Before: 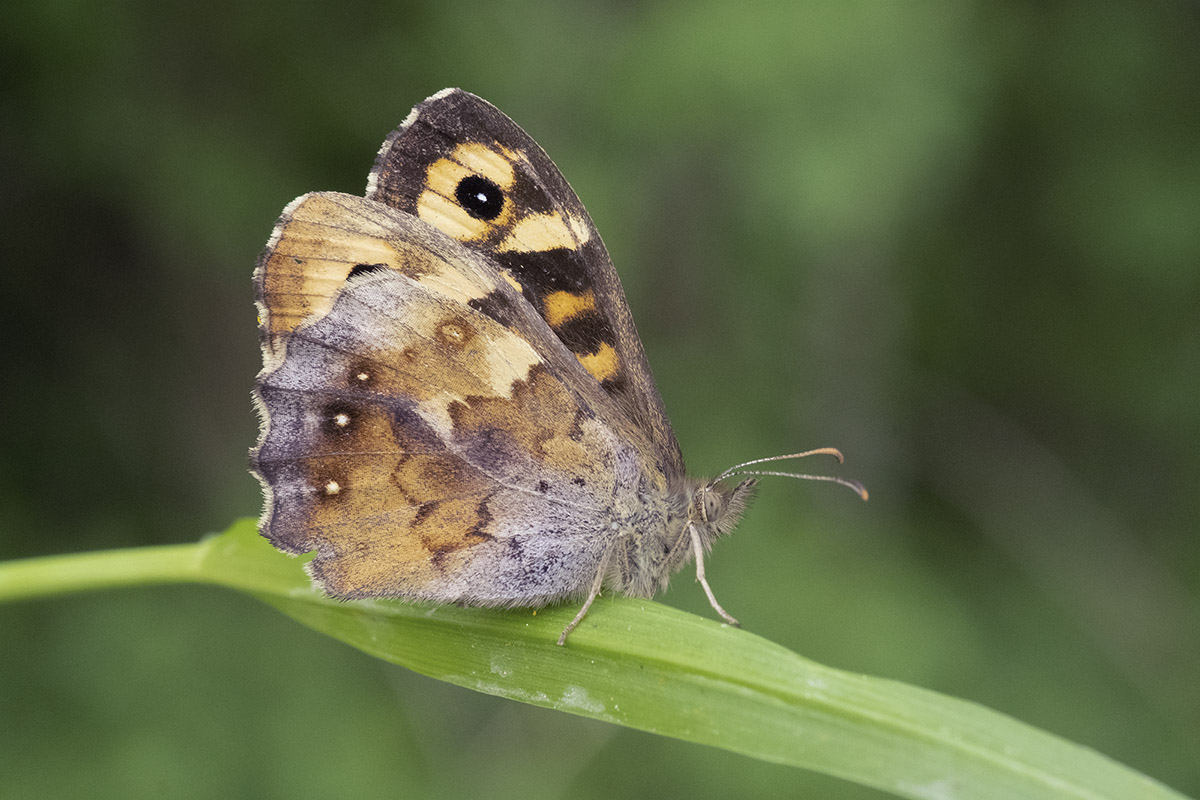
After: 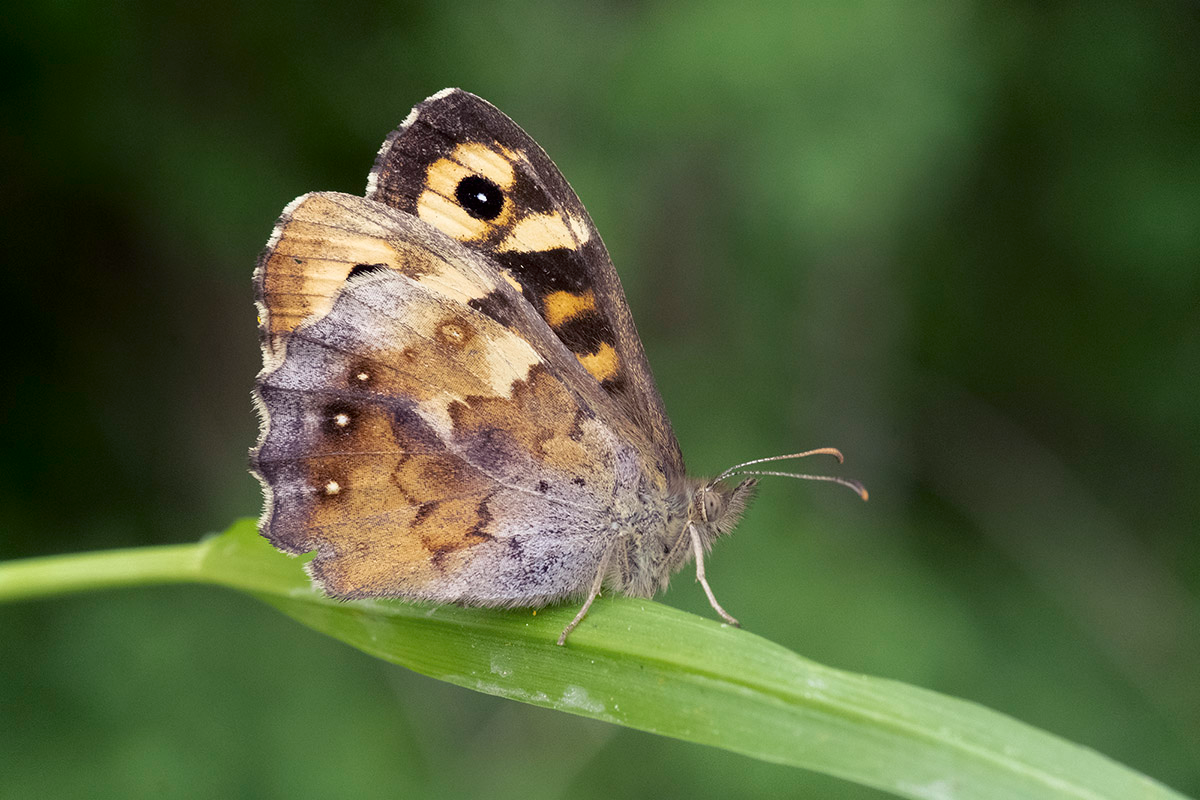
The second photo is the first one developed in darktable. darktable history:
shadows and highlights: shadows -63.67, white point adjustment -5.06, highlights 61.37
